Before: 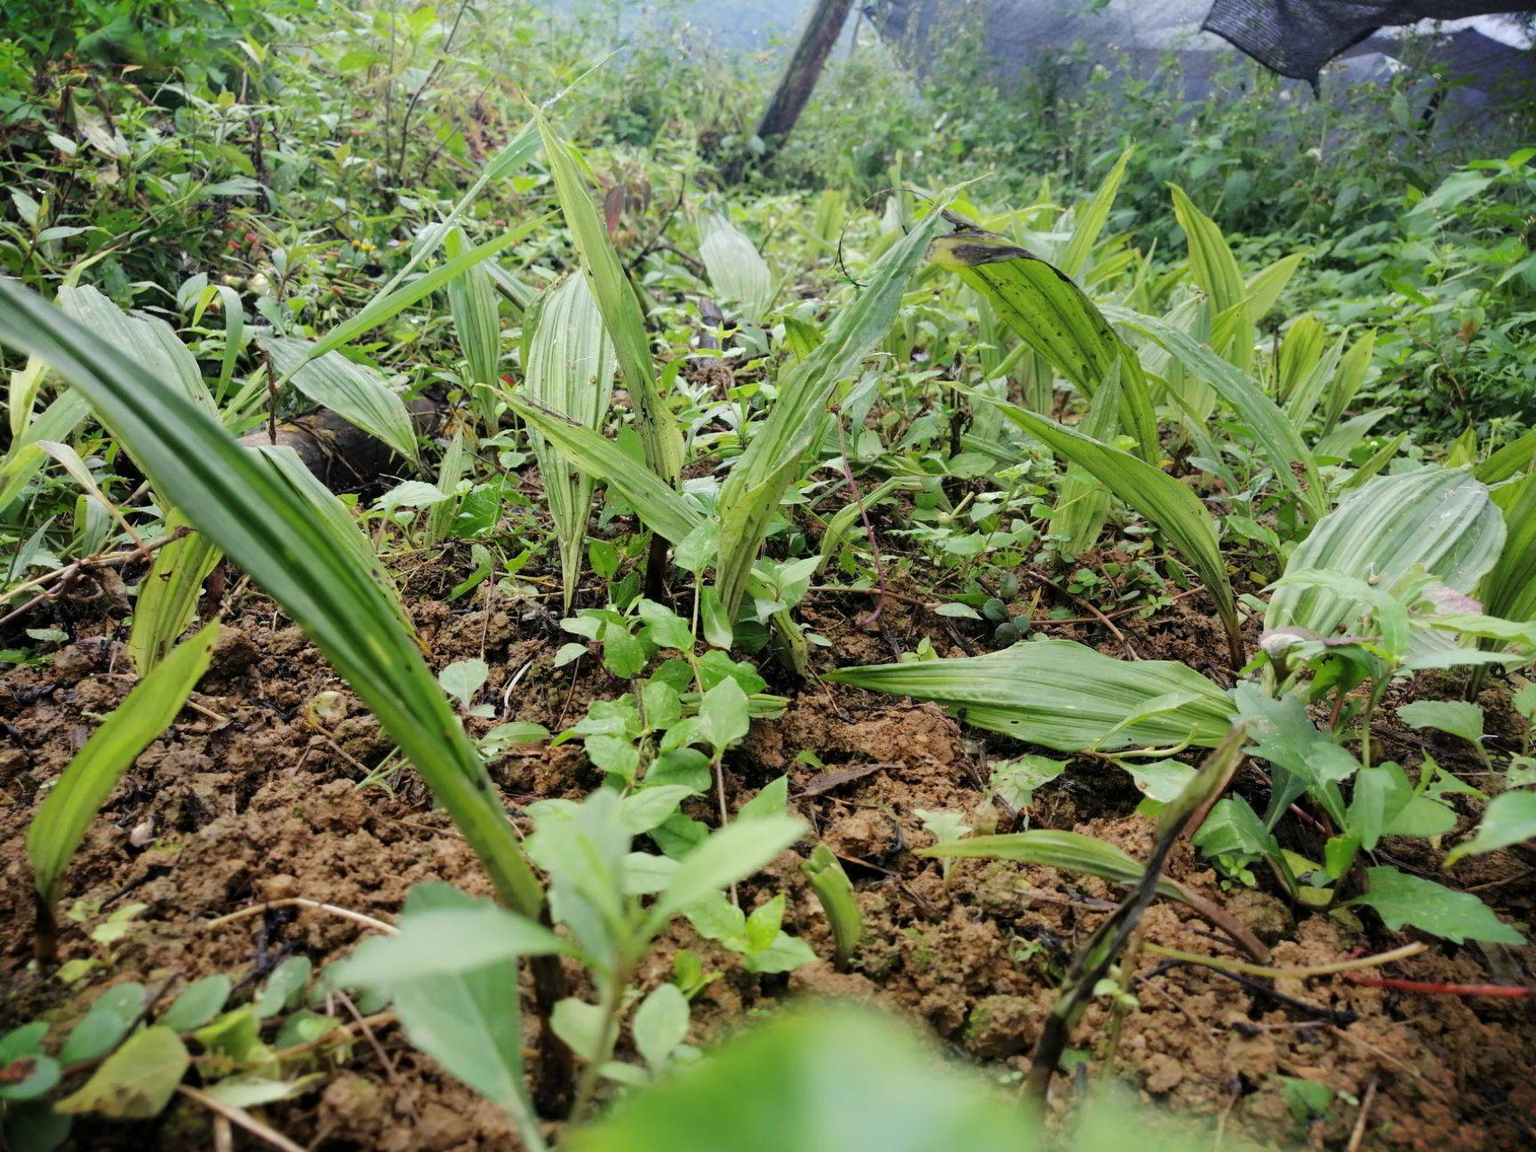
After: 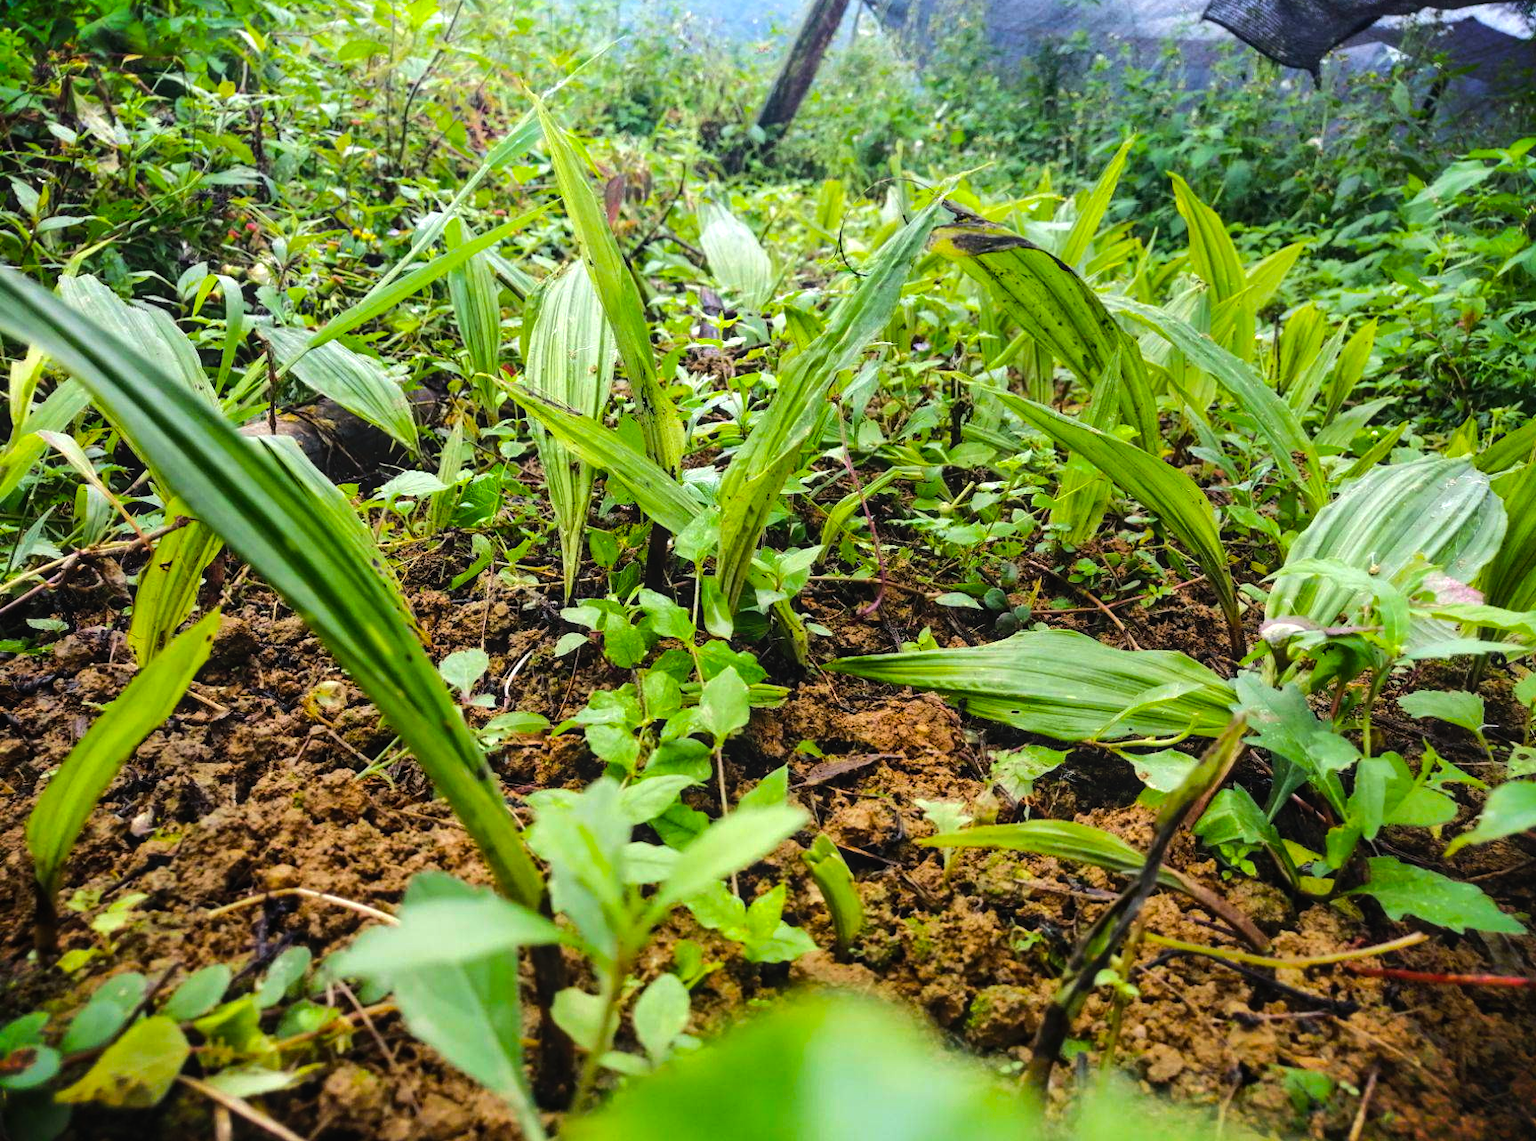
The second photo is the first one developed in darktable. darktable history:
local contrast: detail 109%
crop: top 0.979%, right 0.007%
color balance rgb: perceptual saturation grading › global saturation 25.89%, perceptual brilliance grading › highlights 17.453%, perceptual brilliance grading › mid-tones 31.524%, perceptual brilliance grading › shadows -30.768%, global vibrance 33.37%
